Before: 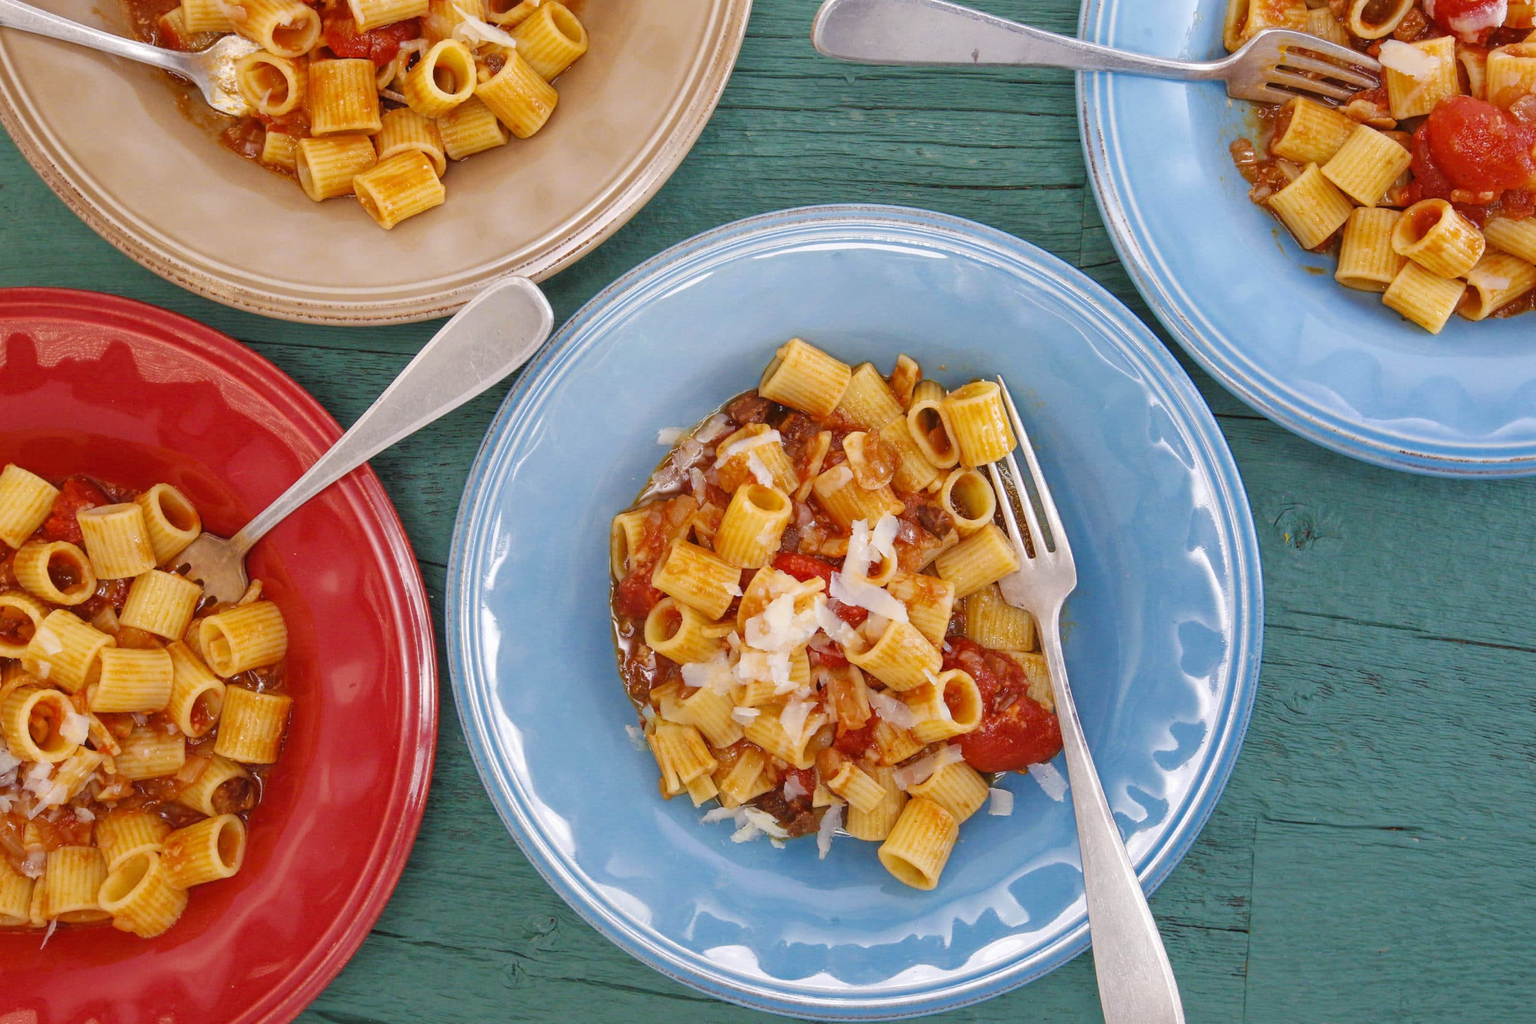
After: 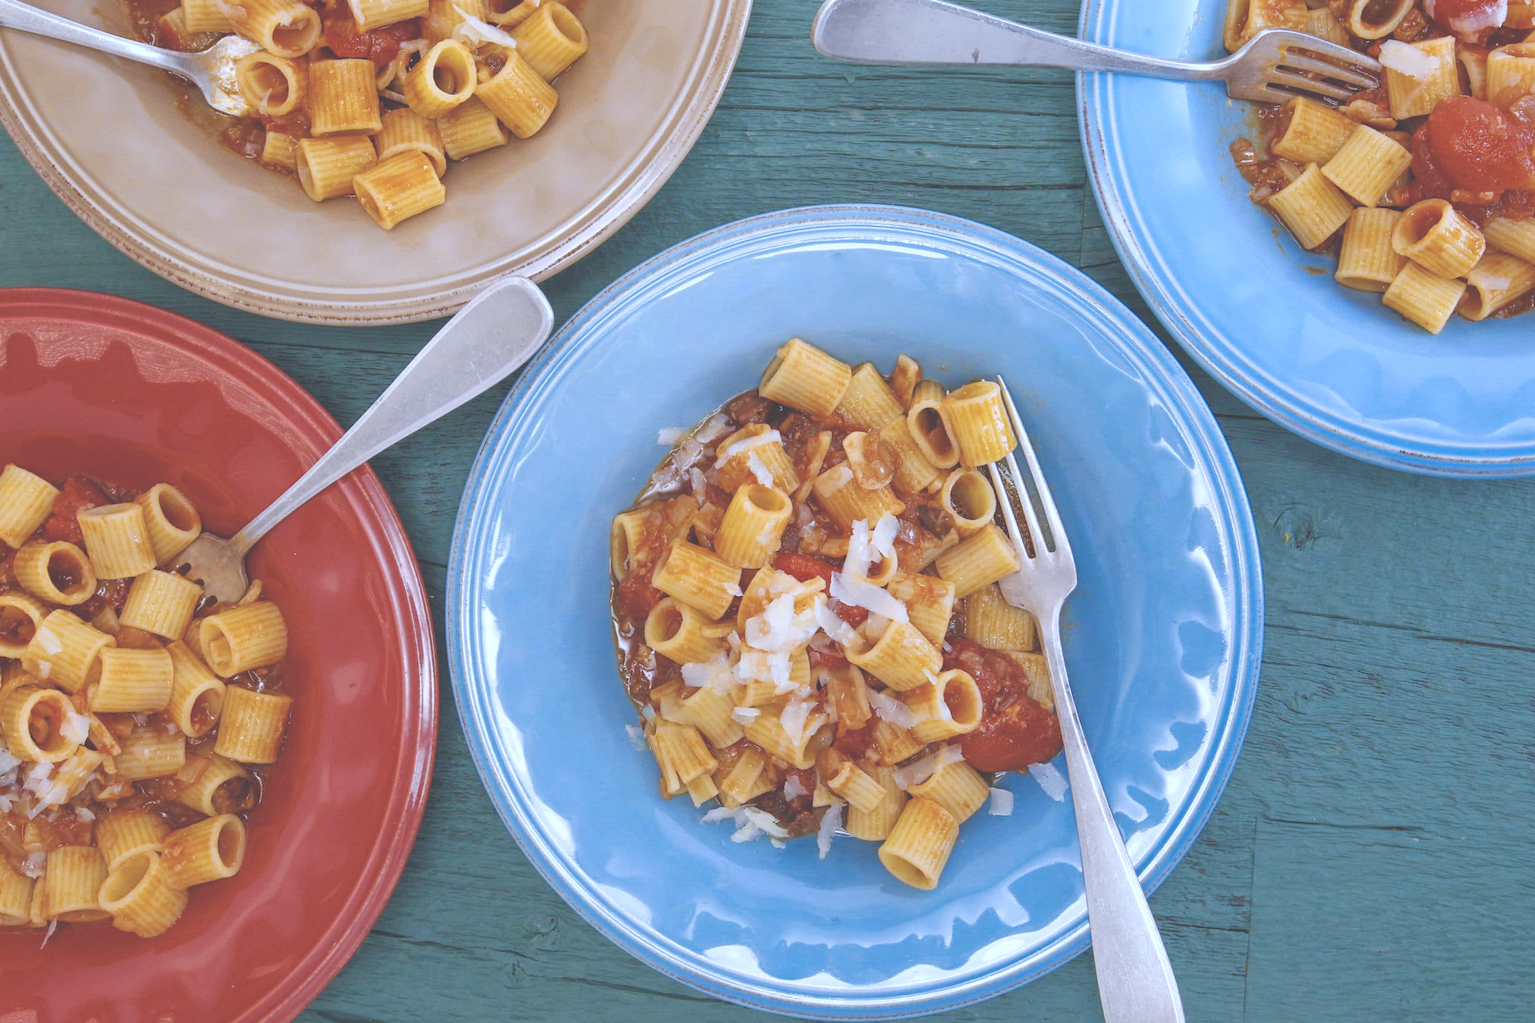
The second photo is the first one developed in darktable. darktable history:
color contrast: green-magenta contrast 0.8, blue-yellow contrast 1.1, unbound 0
color correction: highlights a* -2.24, highlights b* -18.1
exposure: black level correction -0.041, exposure 0.064 EV, compensate highlight preservation false
